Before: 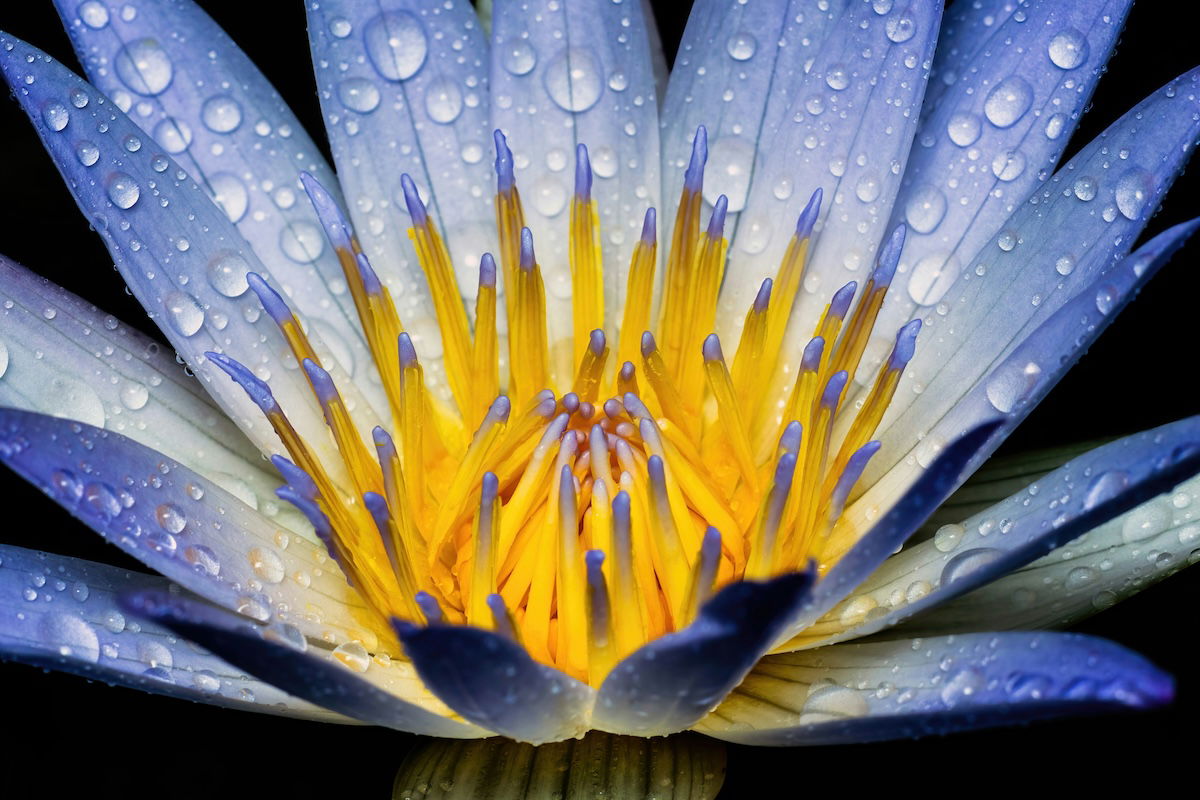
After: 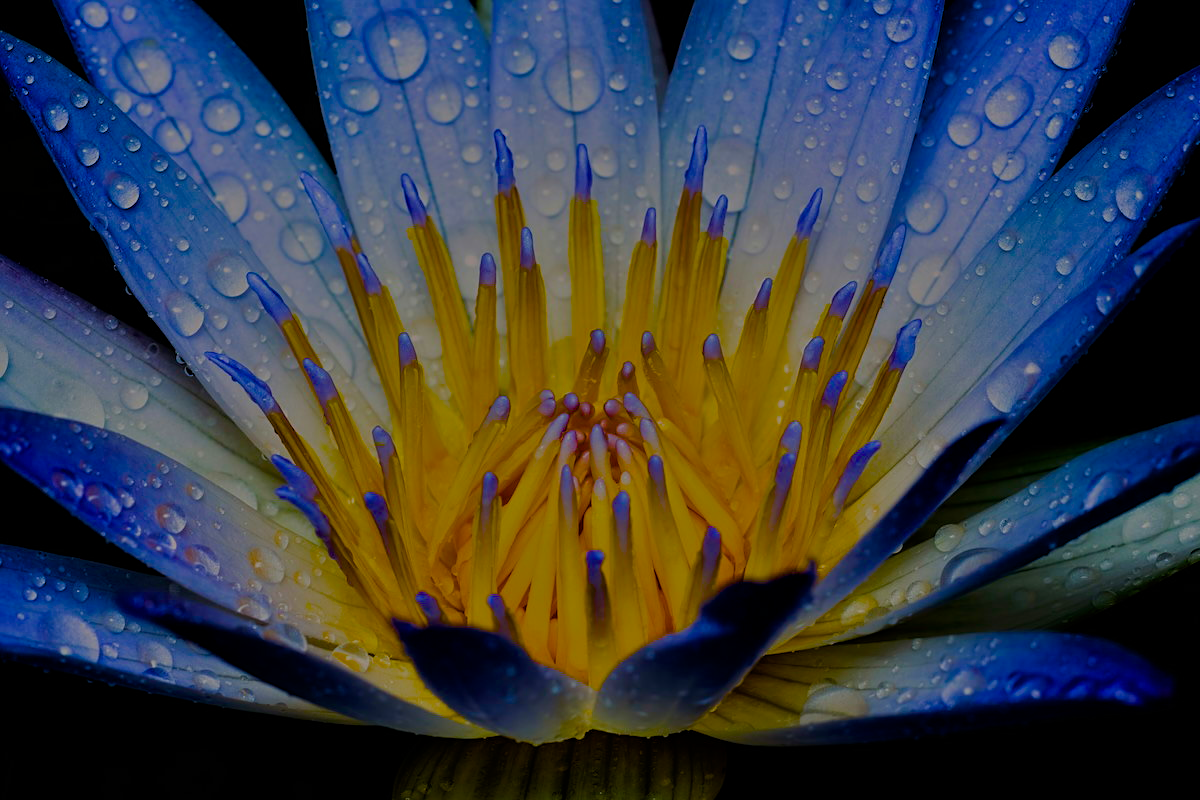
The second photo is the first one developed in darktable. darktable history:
sharpen: amount 0.2
color balance rgb: perceptual saturation grading › global saturation 24.74%, perceptual saturation grading › highlights -51.22%, perceptual saturation grading › mid-tones 19.16%, perceptual saturation grading › shadows 60.98%, global vibrance 50%
exposure: exposure 0.014 EV, compensate highlight preservation false
tone equalizer: -8 EV -2 EV, -7 EV -2 EV, -6 EV -2 EV, -5 EV -2 EV, -4 EV -2 EV, -3 EV -2 EV, -2 EV -2 EV, -1 EV -1.63 EV, +0 EV -2 EV
